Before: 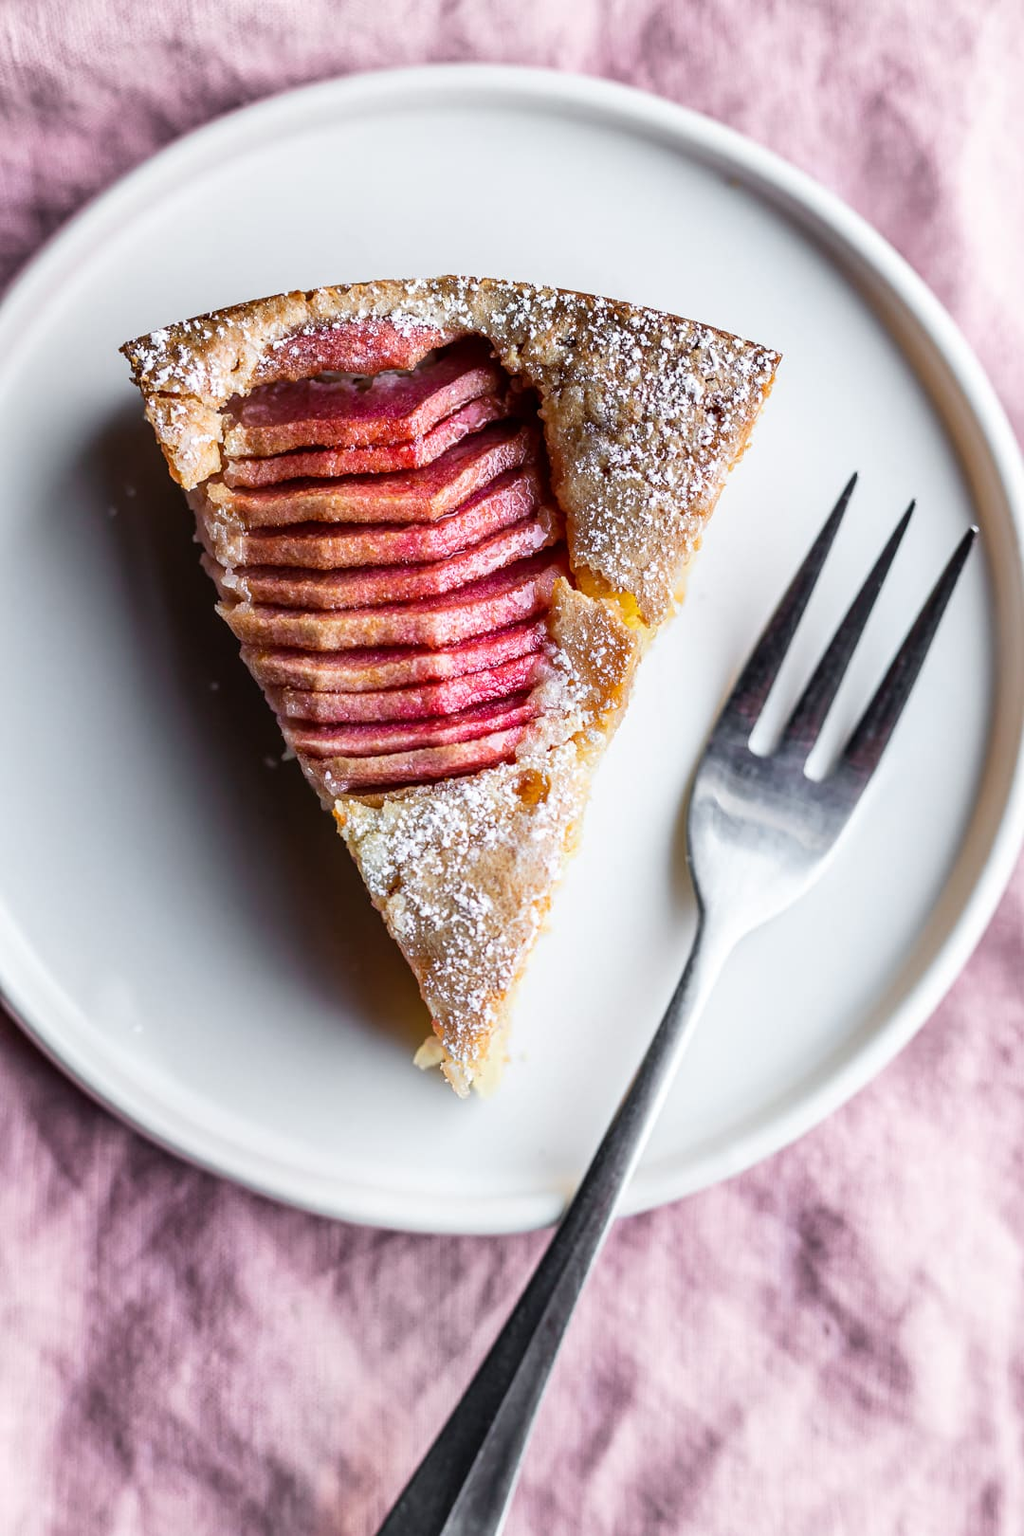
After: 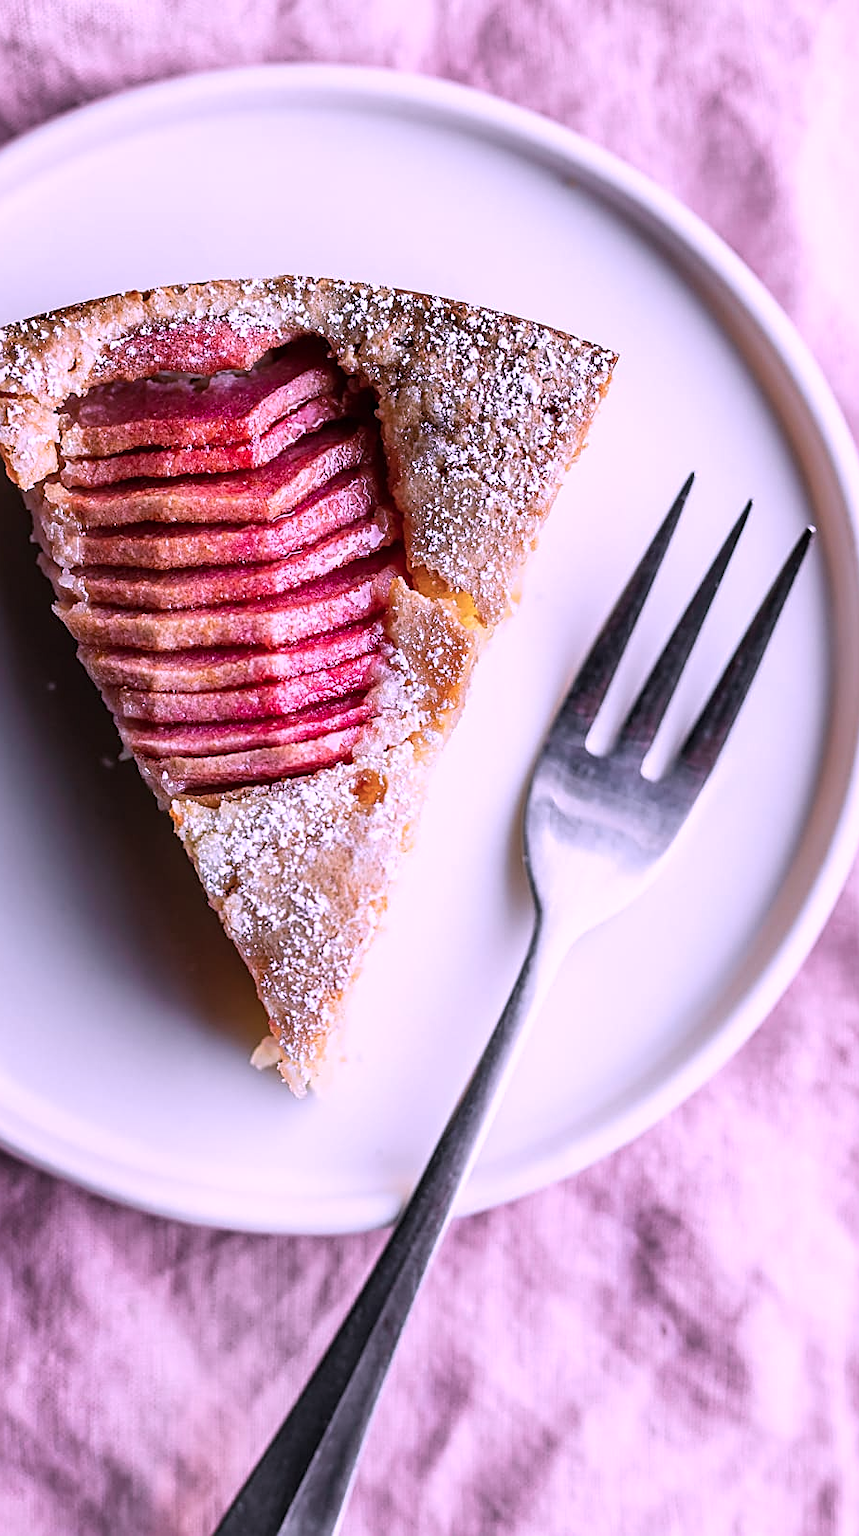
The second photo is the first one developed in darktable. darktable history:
color correction: highlights a* 16.03, highlights b* -20.53
sharpen: on, module defaults
crop: left 15.931%
